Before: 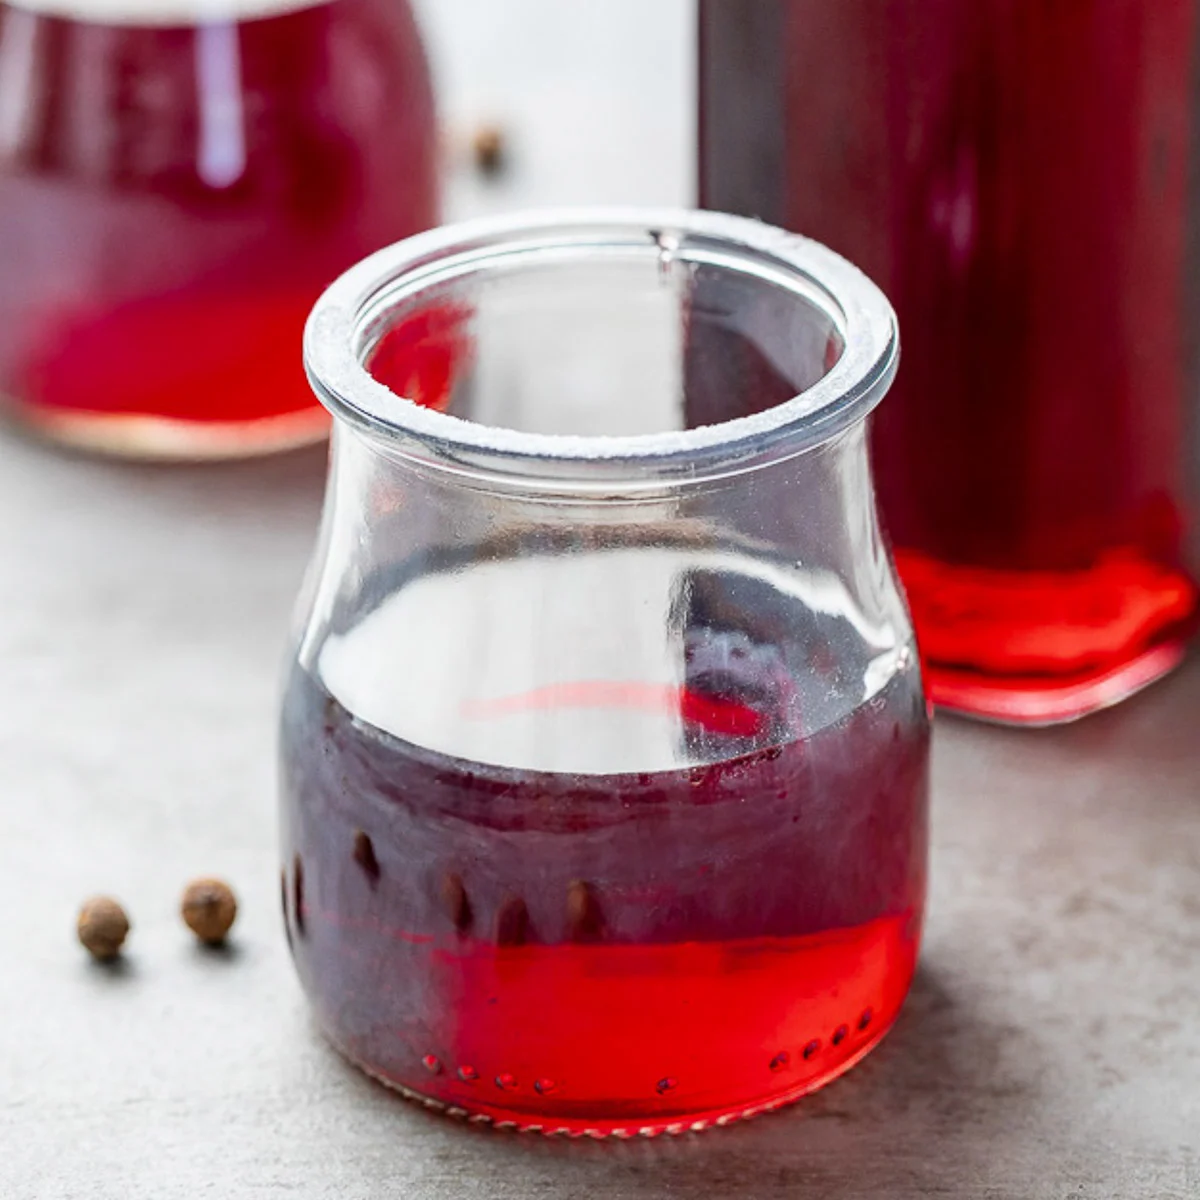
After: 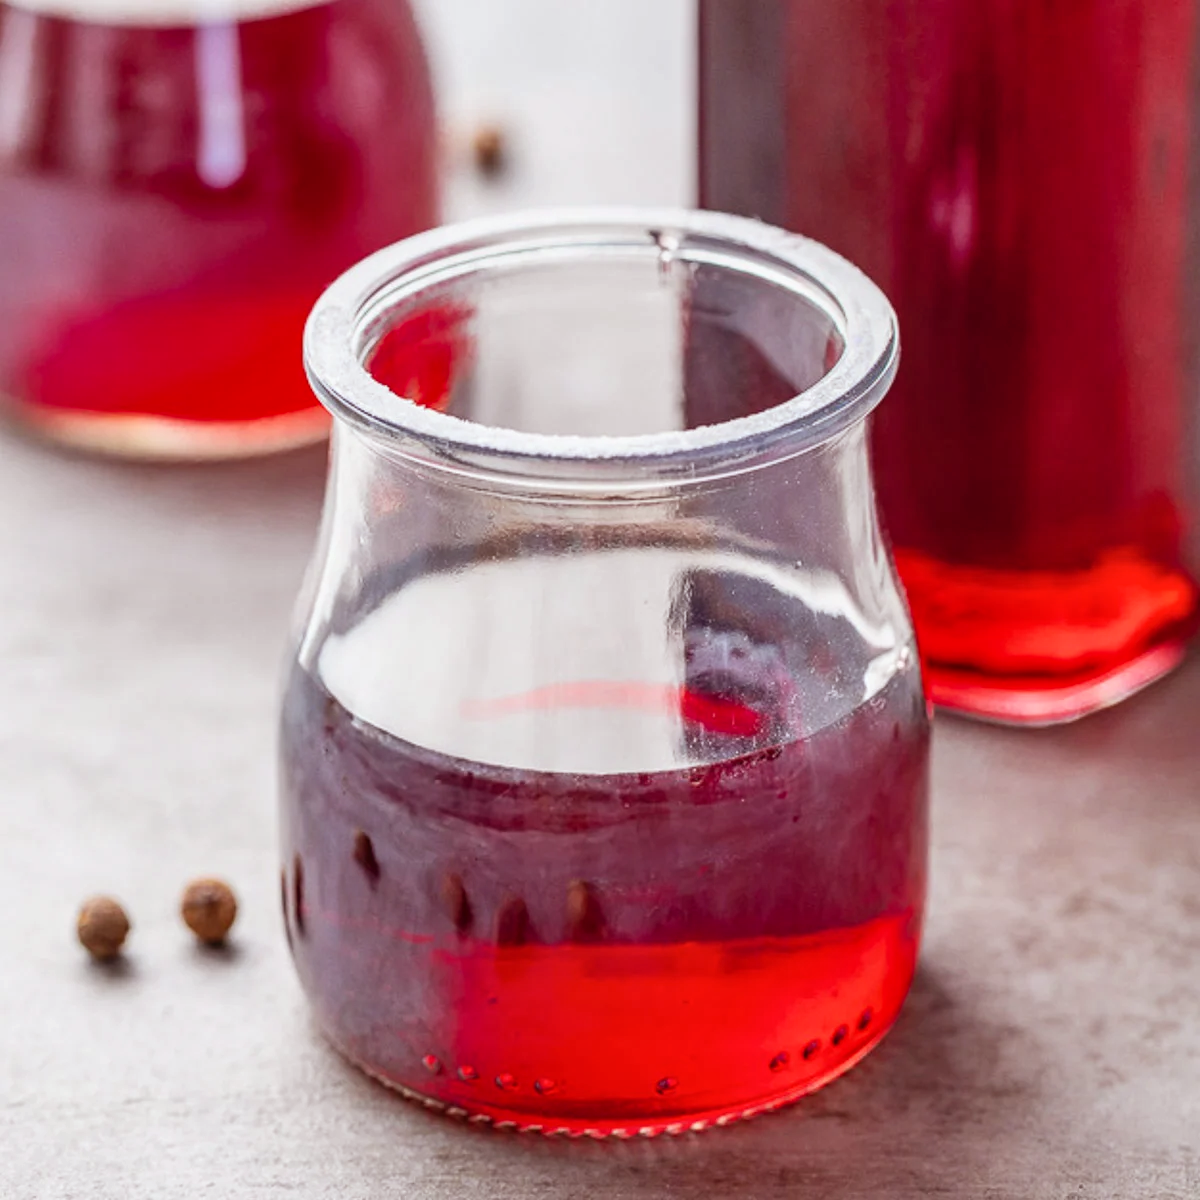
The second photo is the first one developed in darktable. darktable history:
shadows and highlights: shadows 52.34, highlights -28.23, soften with gaussian
rgb levels: mode RGB, independent channels, levels [[0, 0.474, 1], [0, 0.5, 1], [0, 0.5, 1]]
local contrast: detail 110%
